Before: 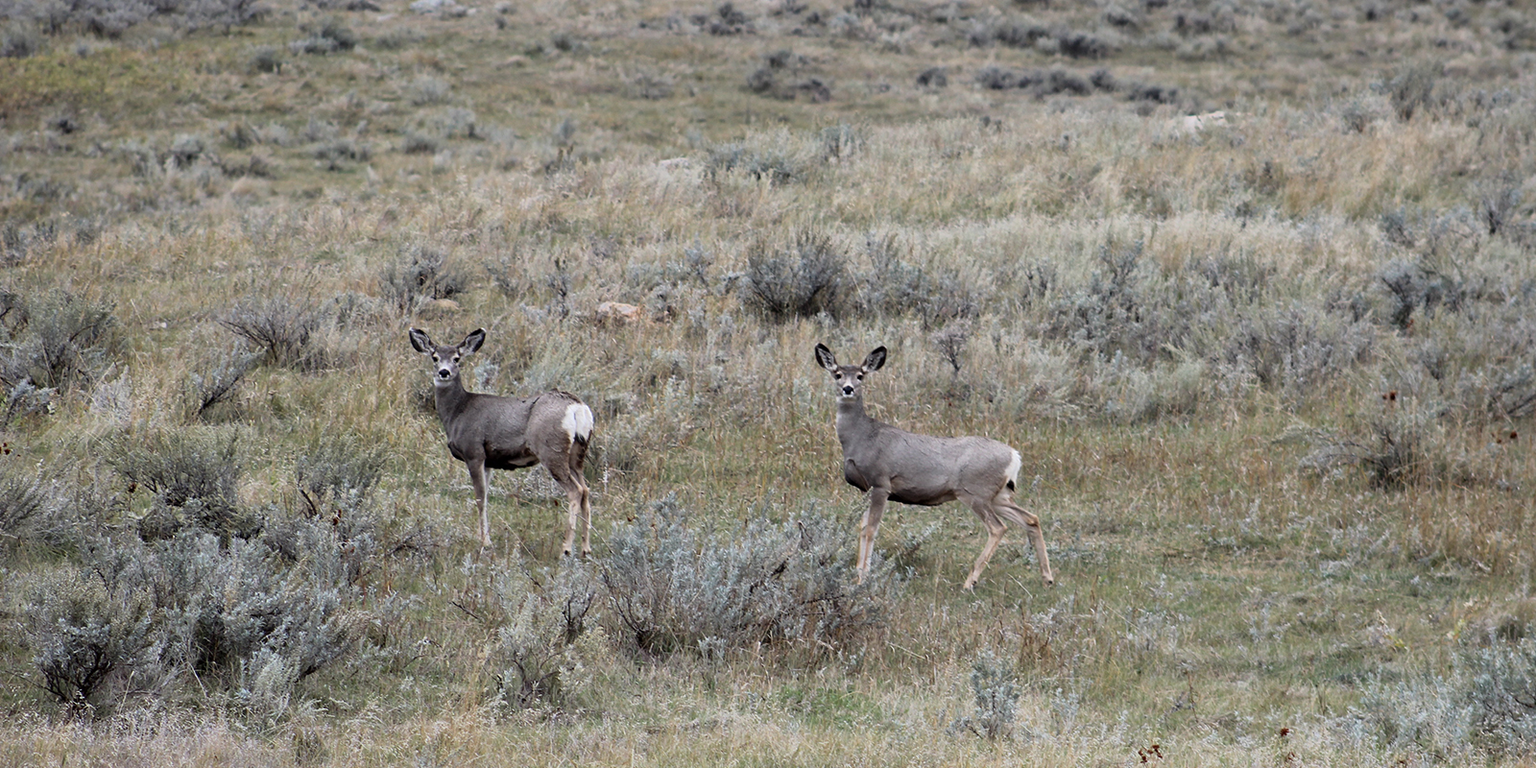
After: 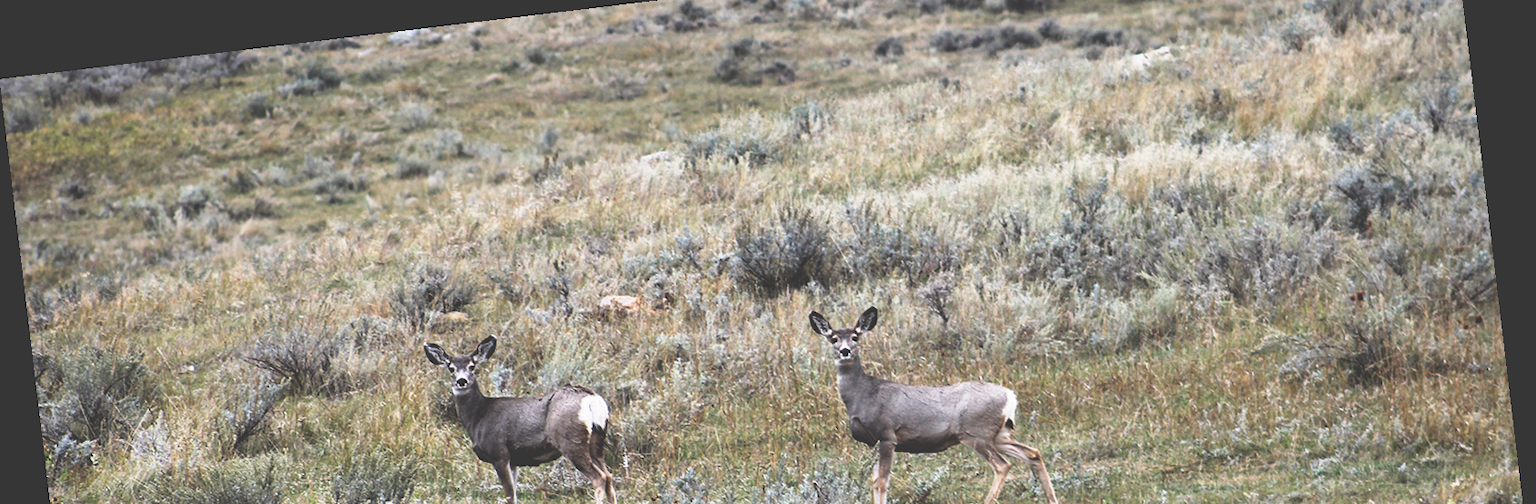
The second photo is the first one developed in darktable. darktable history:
rotate and perspective: rotation -6.83°, automatic cropping off
base curve: curves: ch0 [(0, 0.036) (0.007, 0.037) (0.604, 0.887) (1, 1)], preserve colors none
crop and rotate: top 10.605%, bottom 33.274%
